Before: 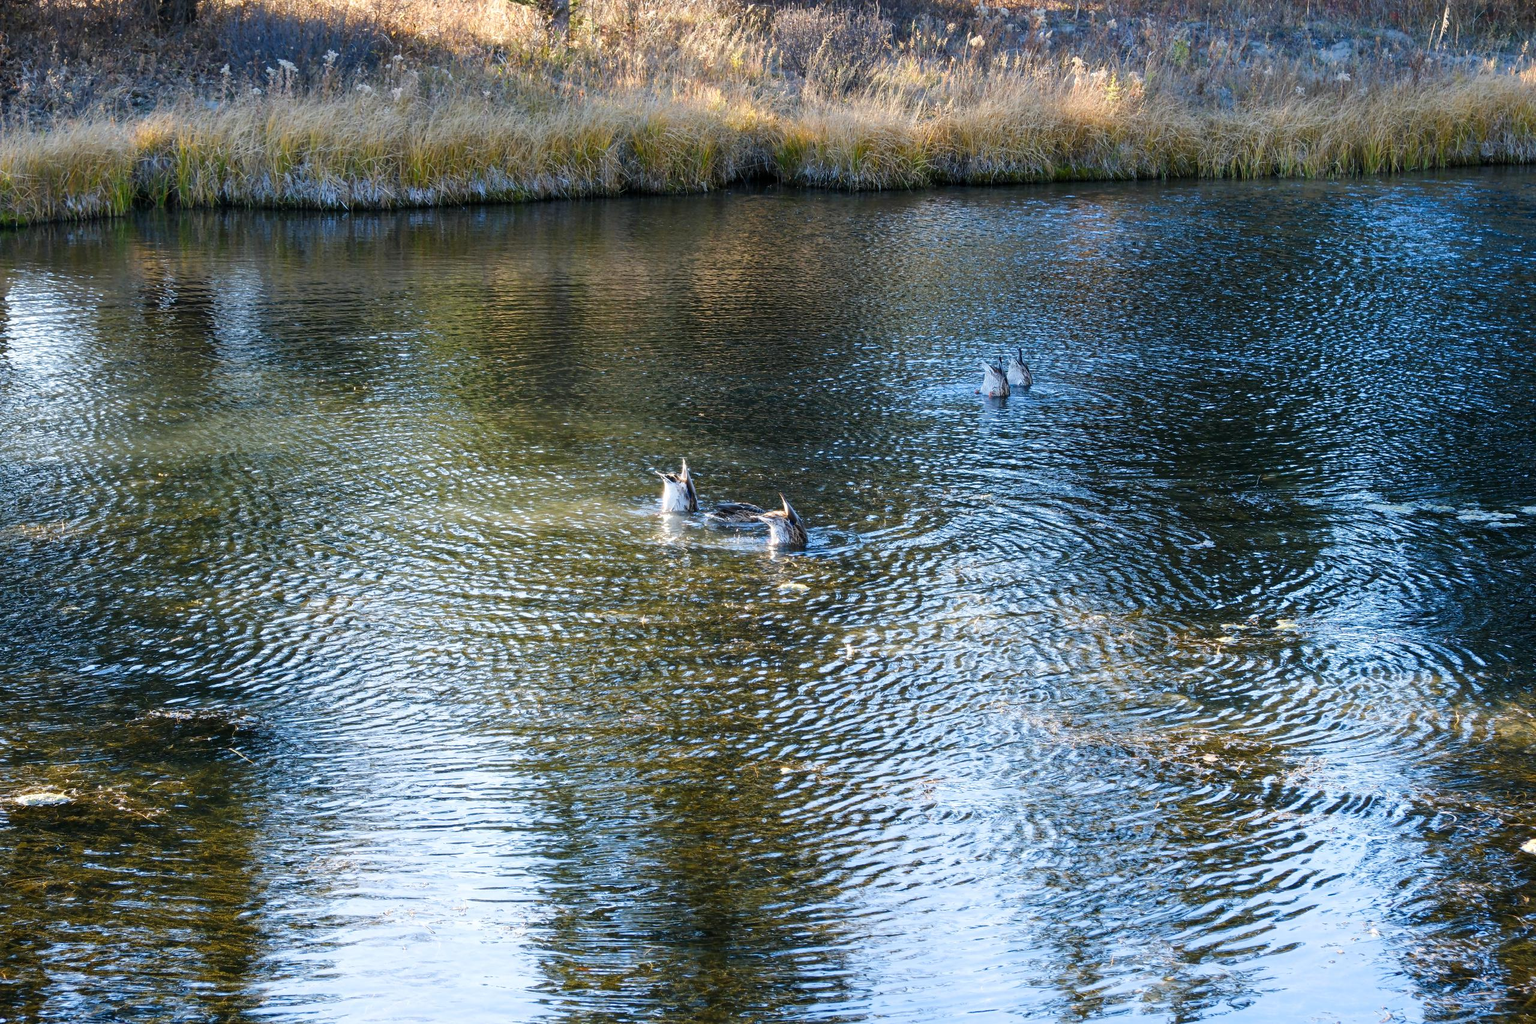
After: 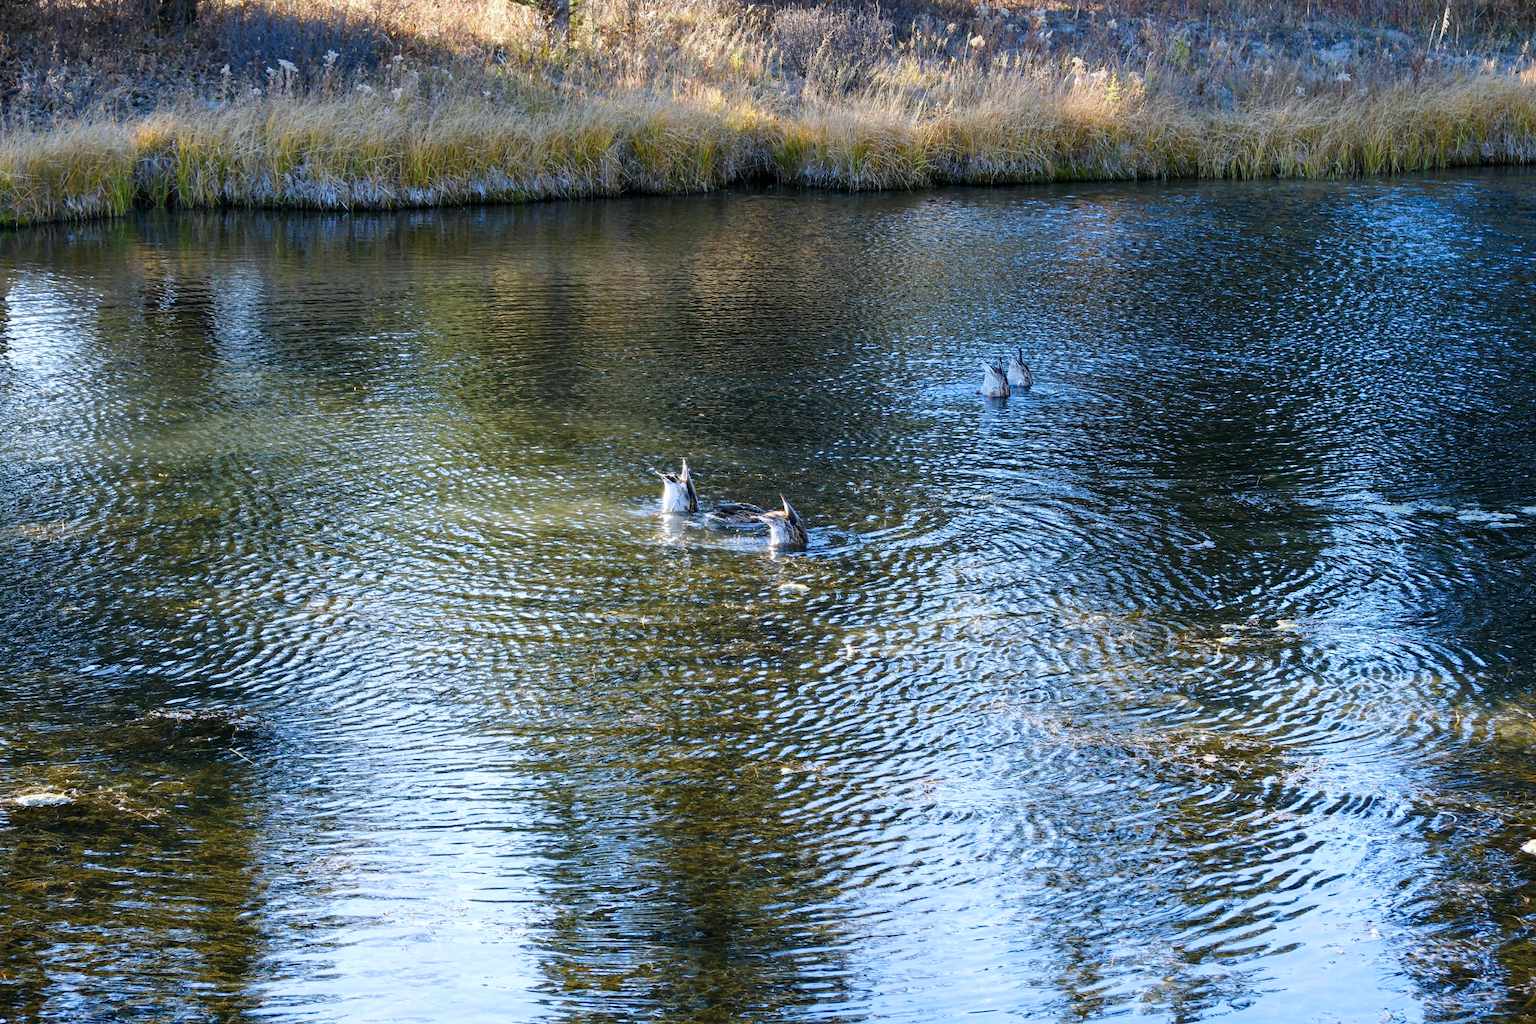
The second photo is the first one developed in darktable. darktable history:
haze removal: compatibility mode true, adaptive false
white balance: red 0.967, blue 1.049
